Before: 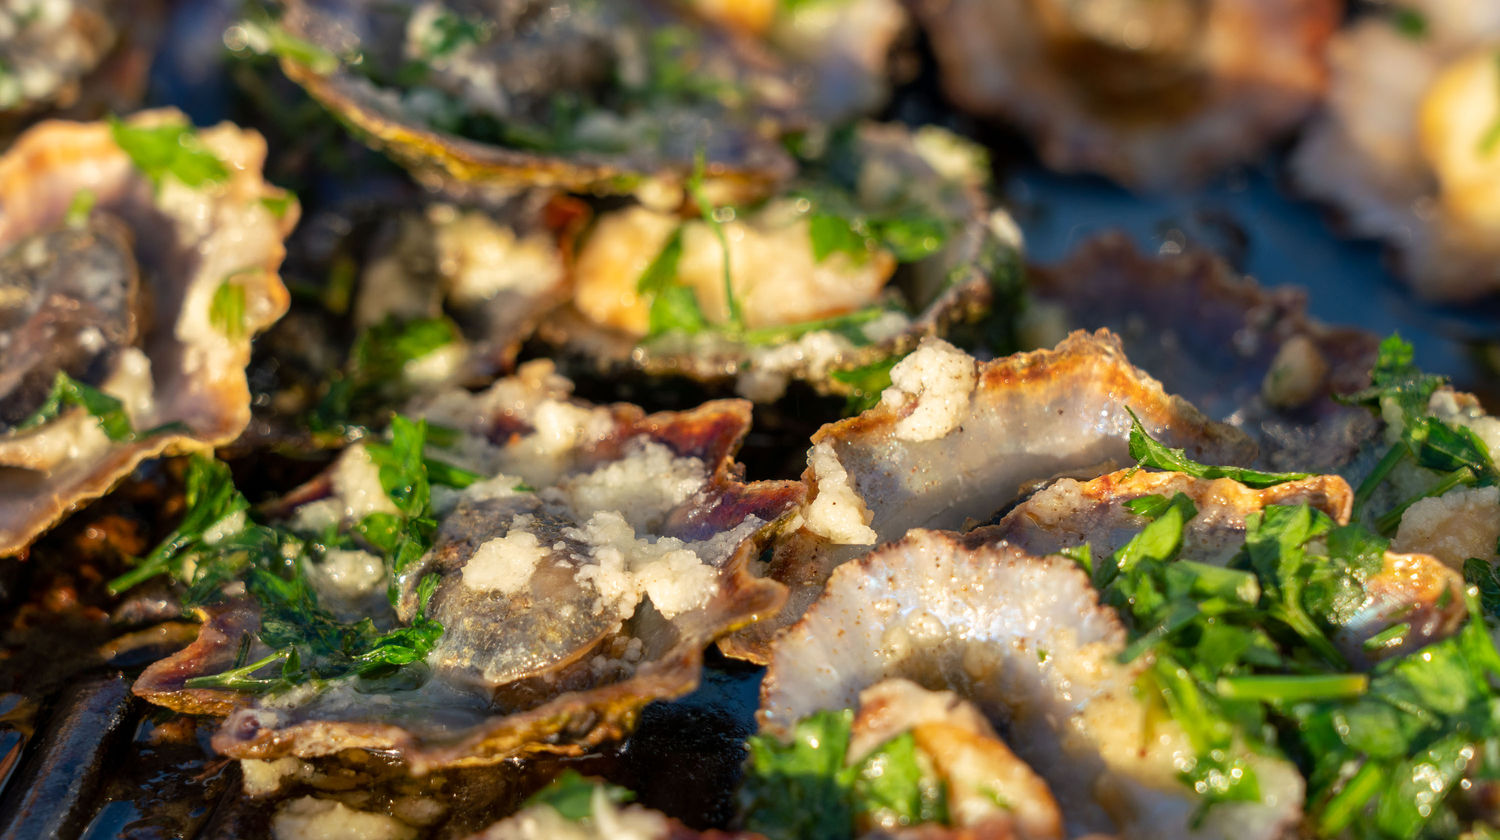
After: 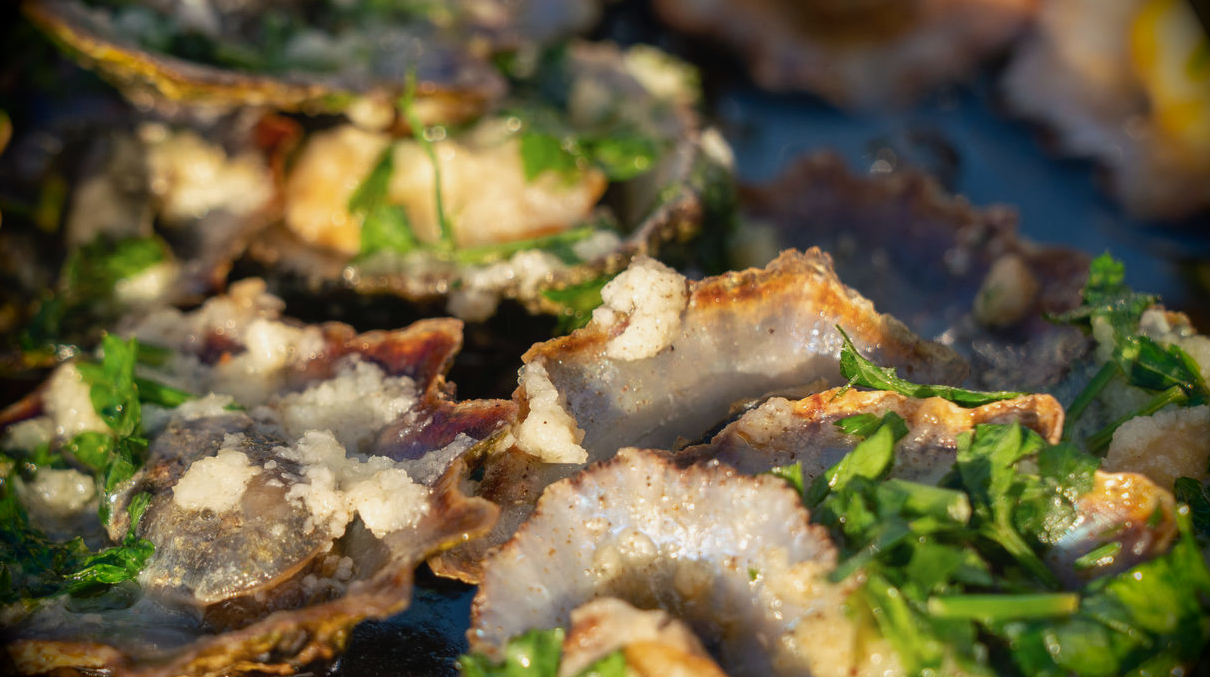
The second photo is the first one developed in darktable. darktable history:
vignetting: fall-off start 88.05%, fall-off radius 23.62%, brightness -0.991, saturation 0.496
contrast brightness saturation: contrast -0.07, brightness -0.042, saturation -0.109
crop: left 19.294%, top 9.761%, right 0%, bottom 9.629%
